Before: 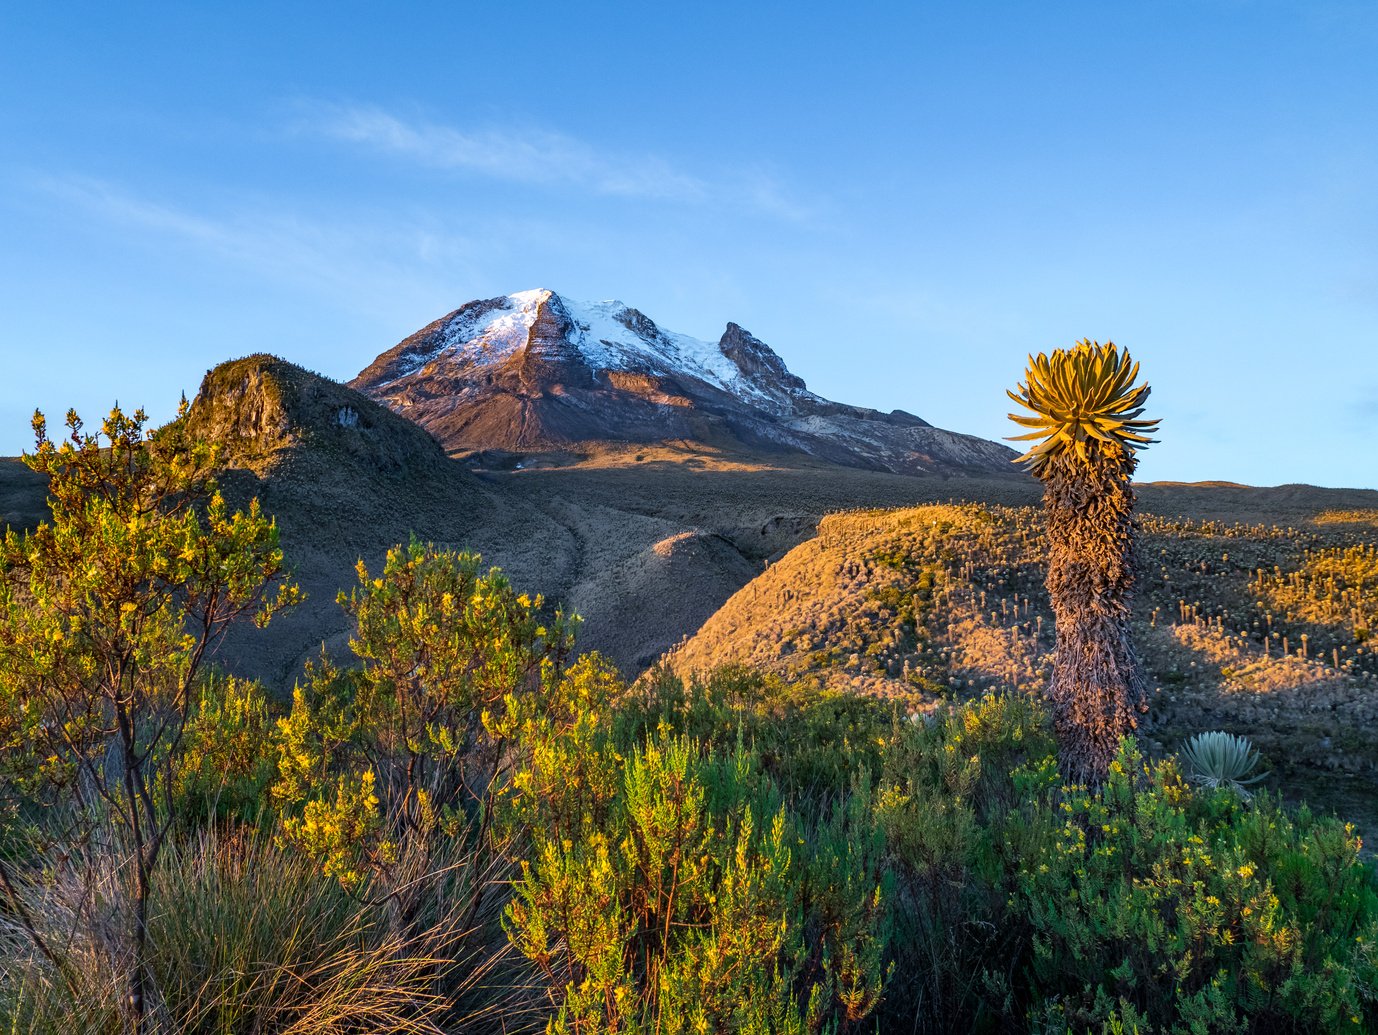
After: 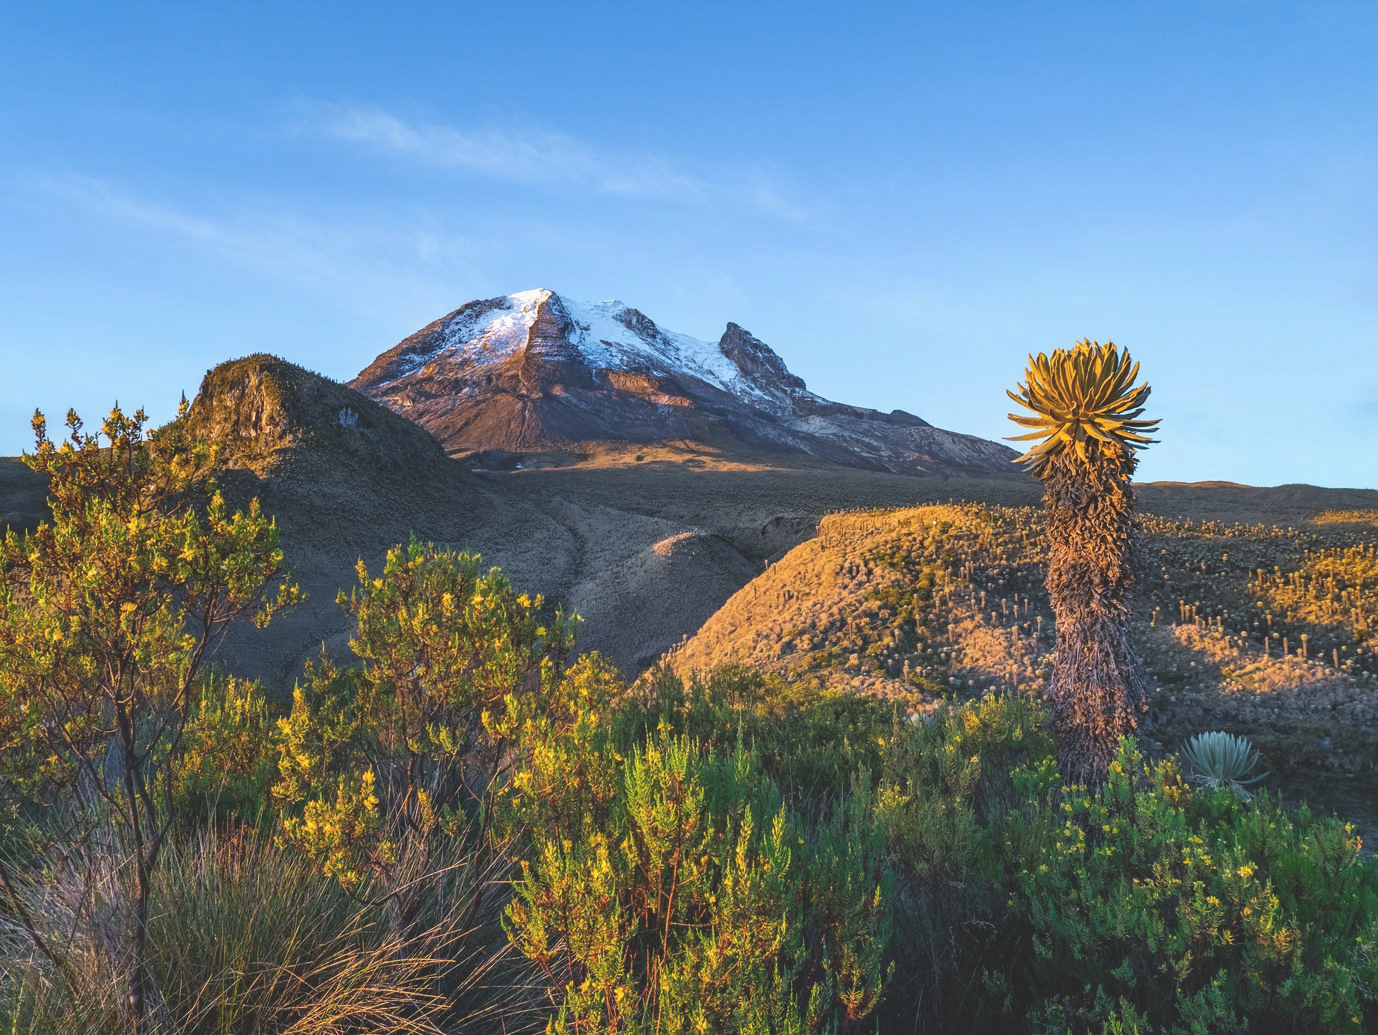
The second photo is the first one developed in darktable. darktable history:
exposure: black level correction -0.022, exposure -0.035 EV, compensate highlight preservation false
